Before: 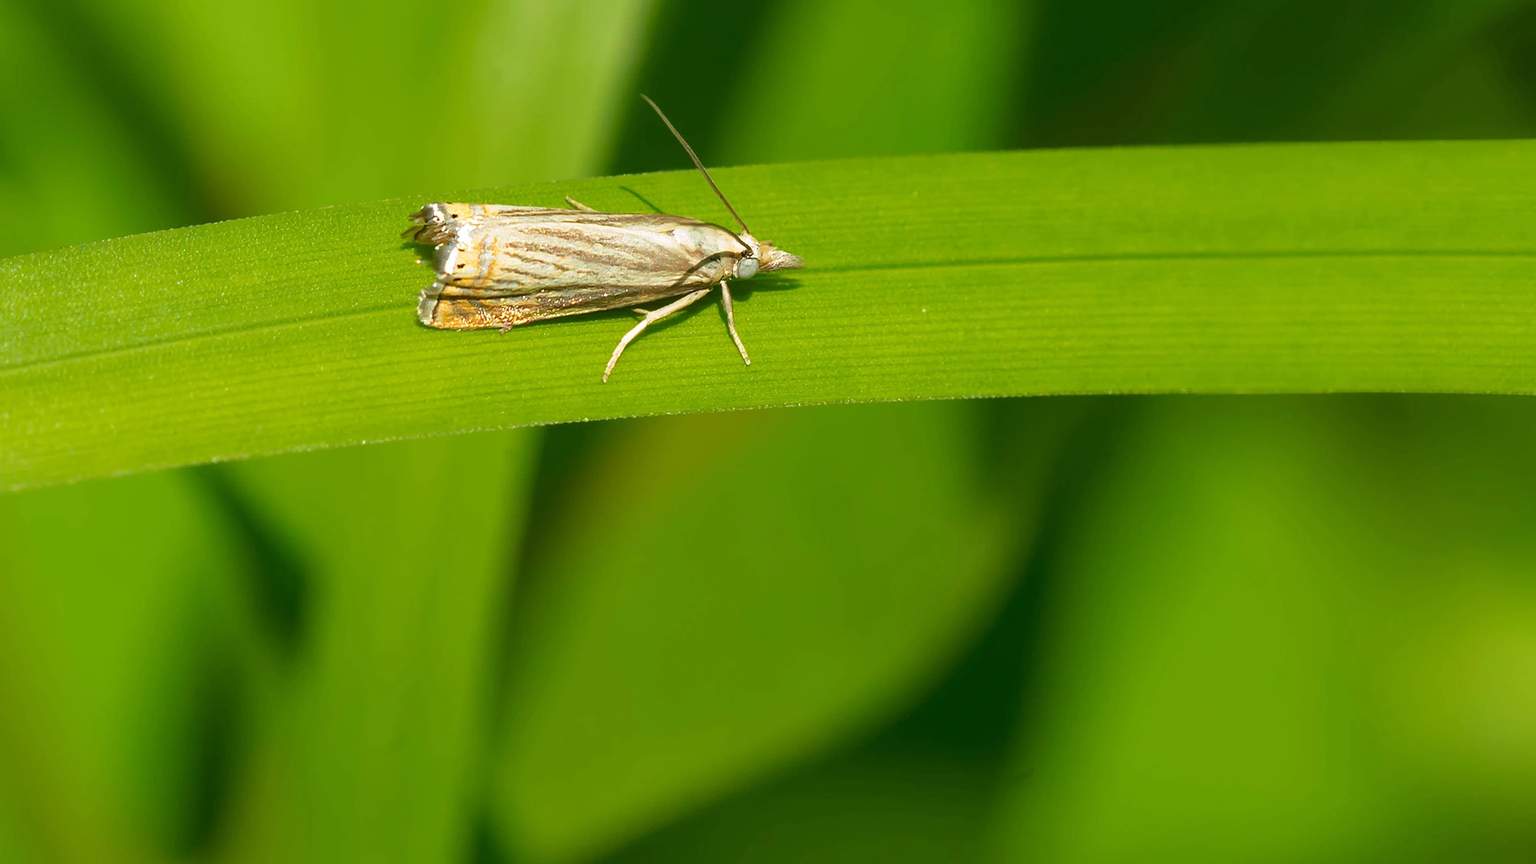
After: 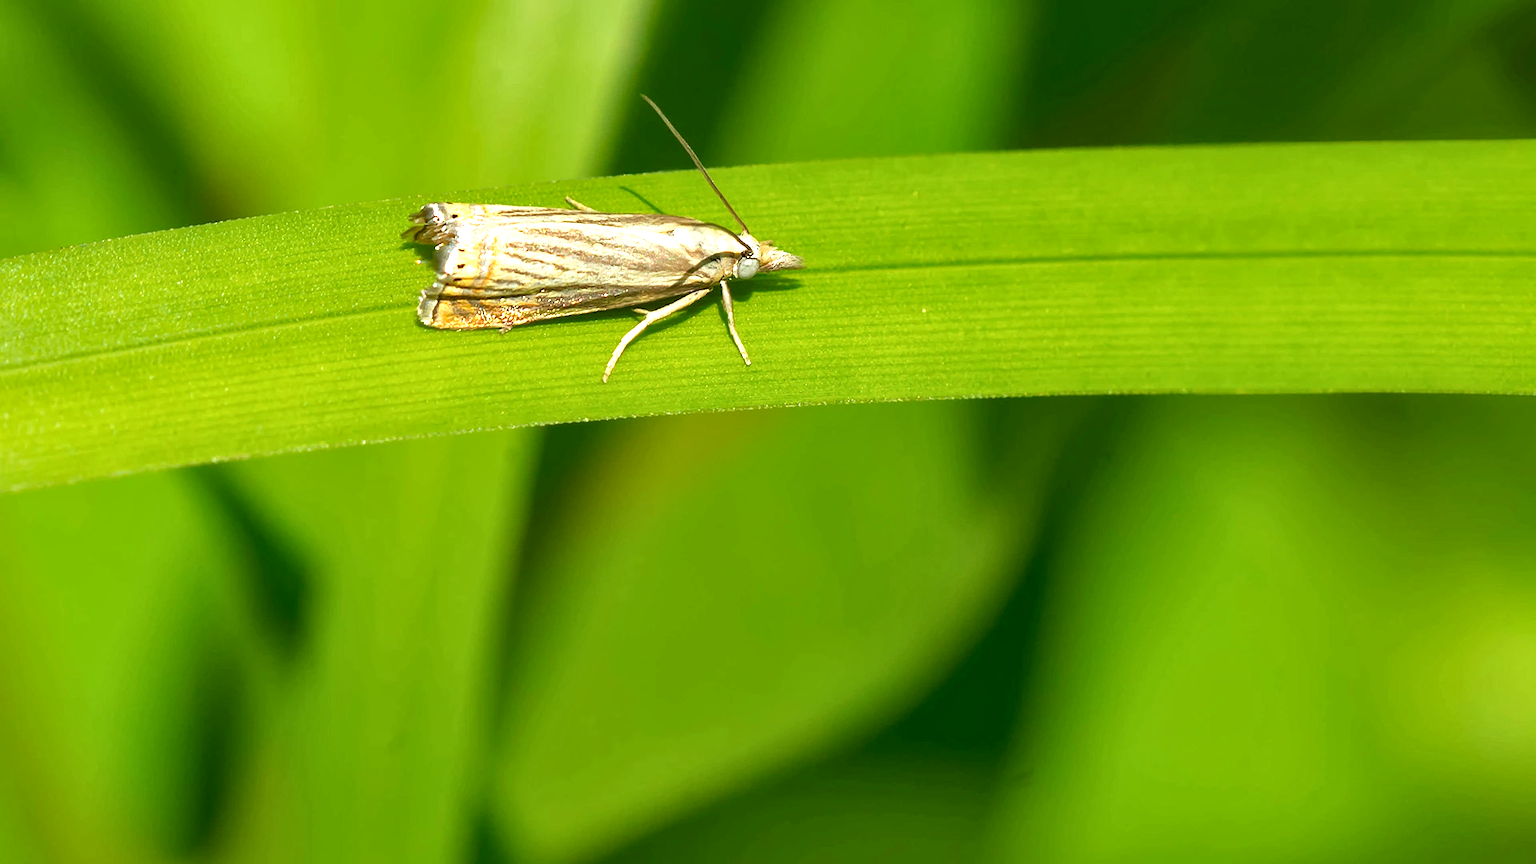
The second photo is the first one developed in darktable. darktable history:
local contrast: mode bilateral grid, contrast 20, coarseness 50, detail 130%, midtone range 0.2
exposure: black level correction 0.001, exposure 0.5 EV, compensate exposure bias true, compensate highlight preservation false
